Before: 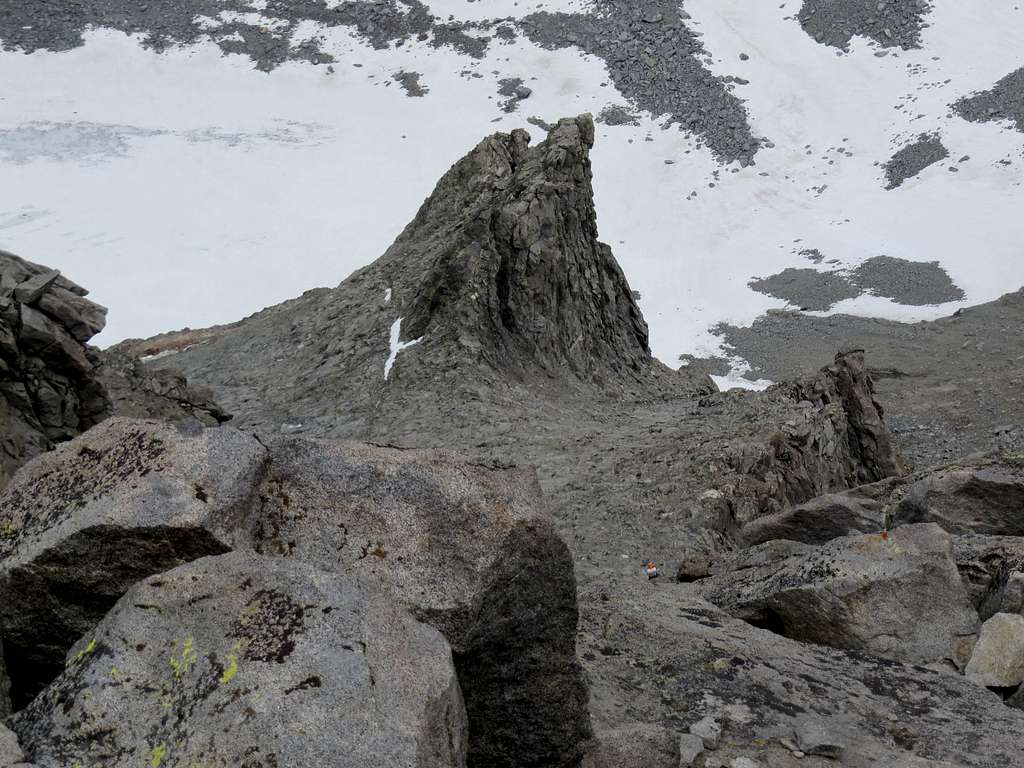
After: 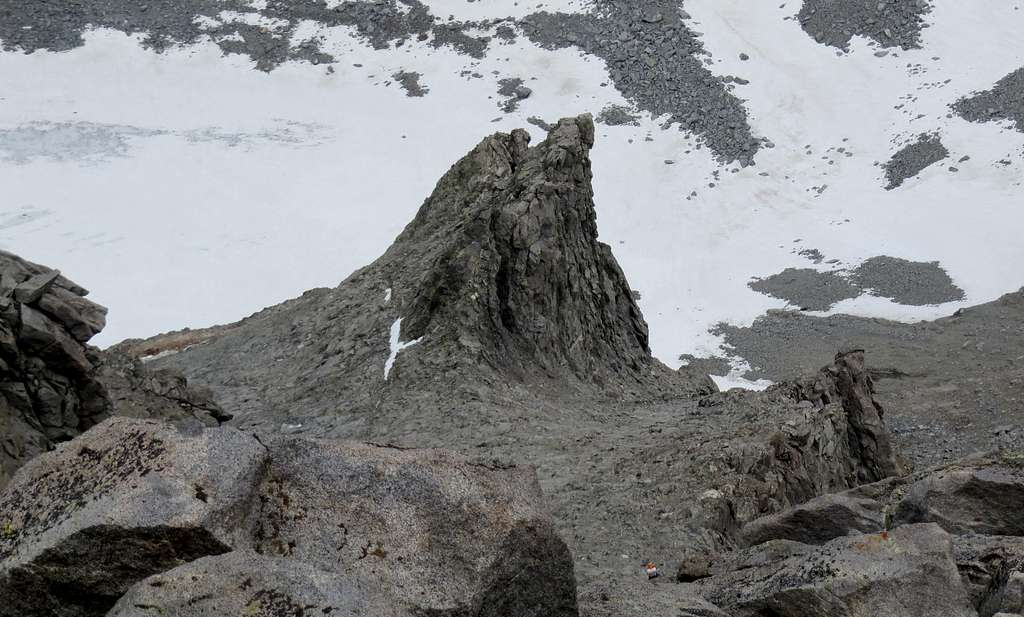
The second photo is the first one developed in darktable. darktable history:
crop: bottom 19.597%
